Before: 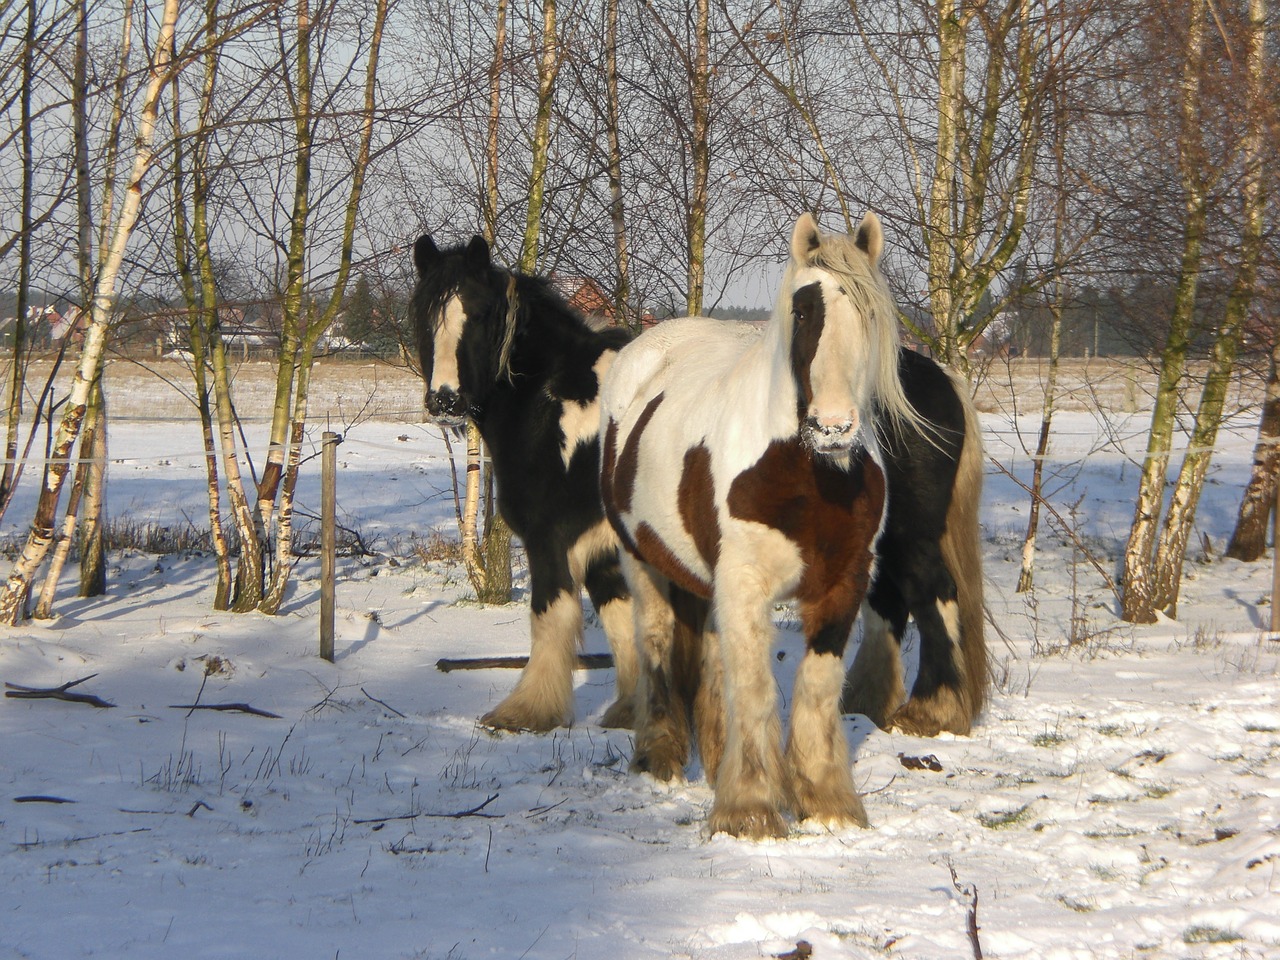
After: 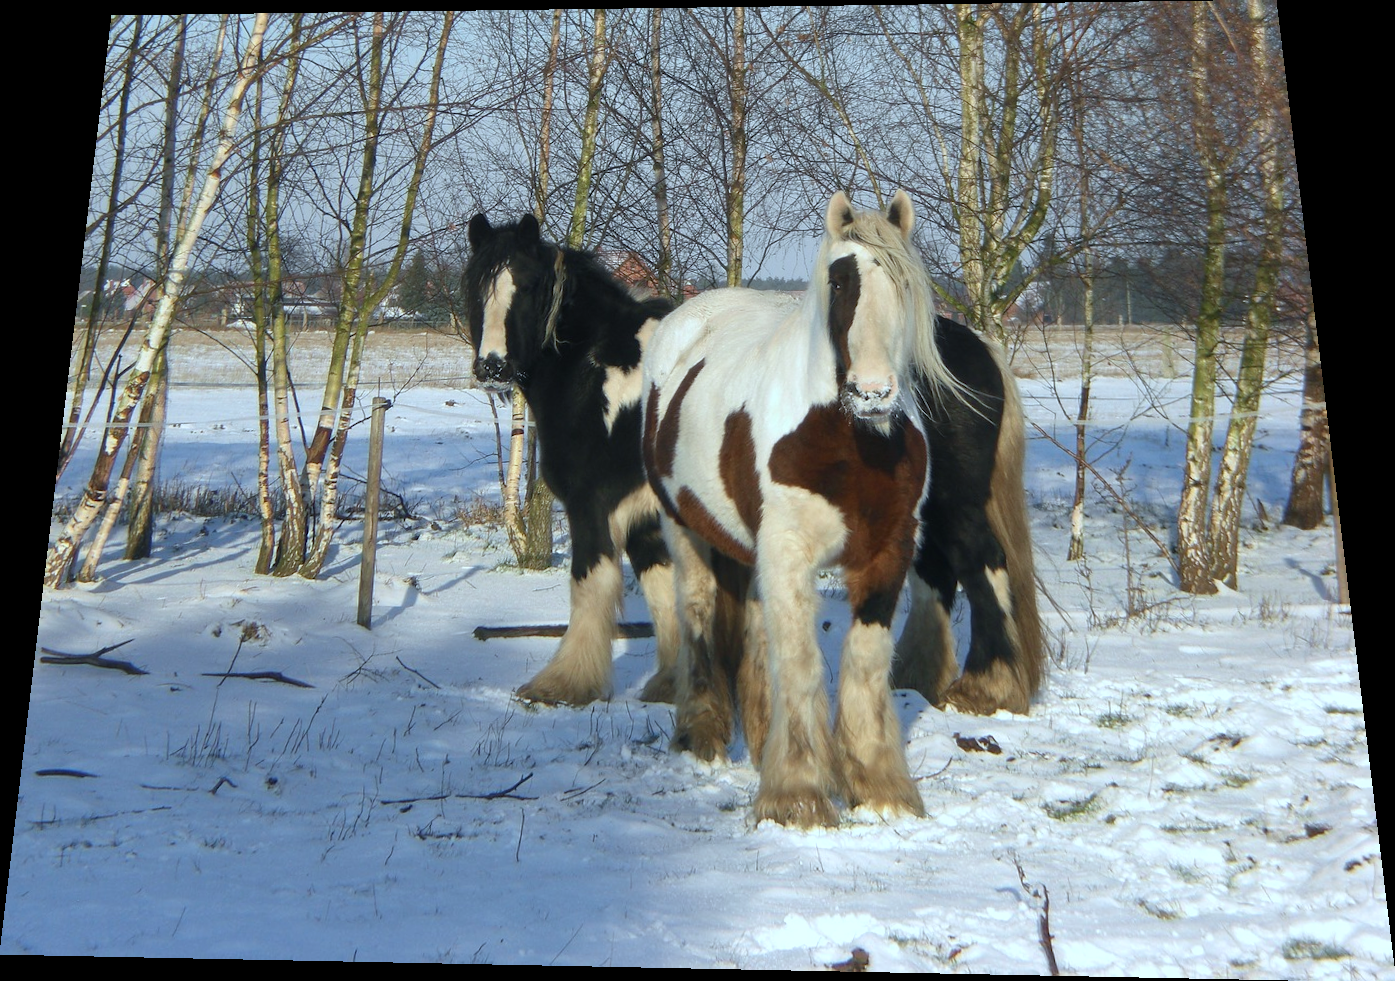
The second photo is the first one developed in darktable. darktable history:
rotate and perspective: rotation 0.128°, lens shift (vertical) -0.181, lens shift (horizontal) -0.044, shear 0.001, automatic cropping off
color calibration: illuminant Planckian (black body), x 0.378, y 0.375, temperature 4065 K
